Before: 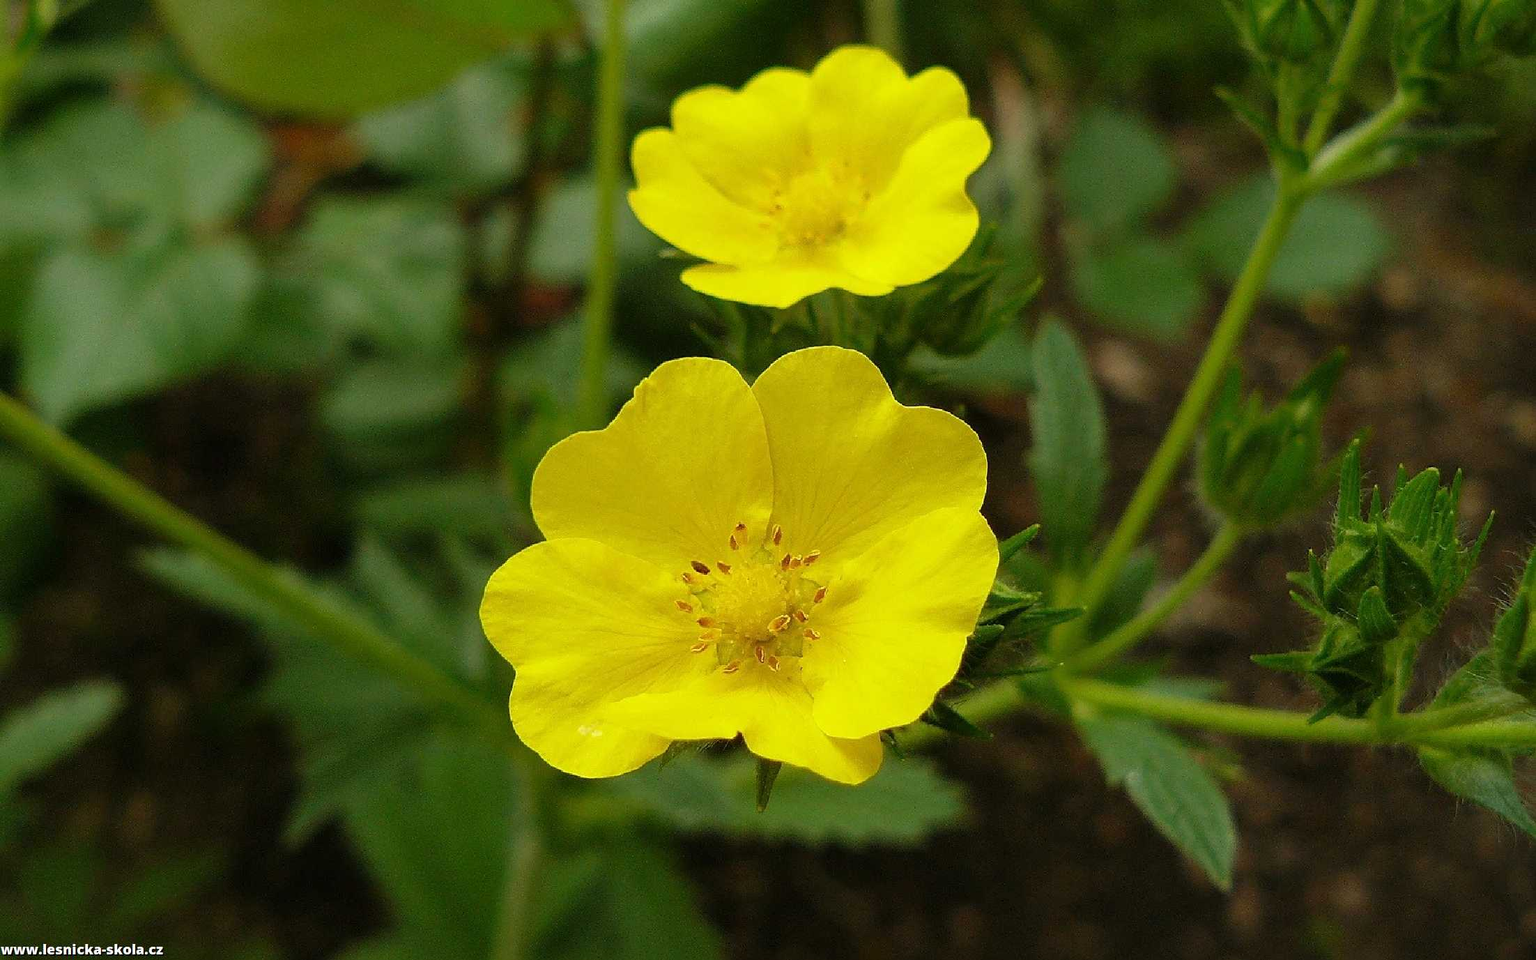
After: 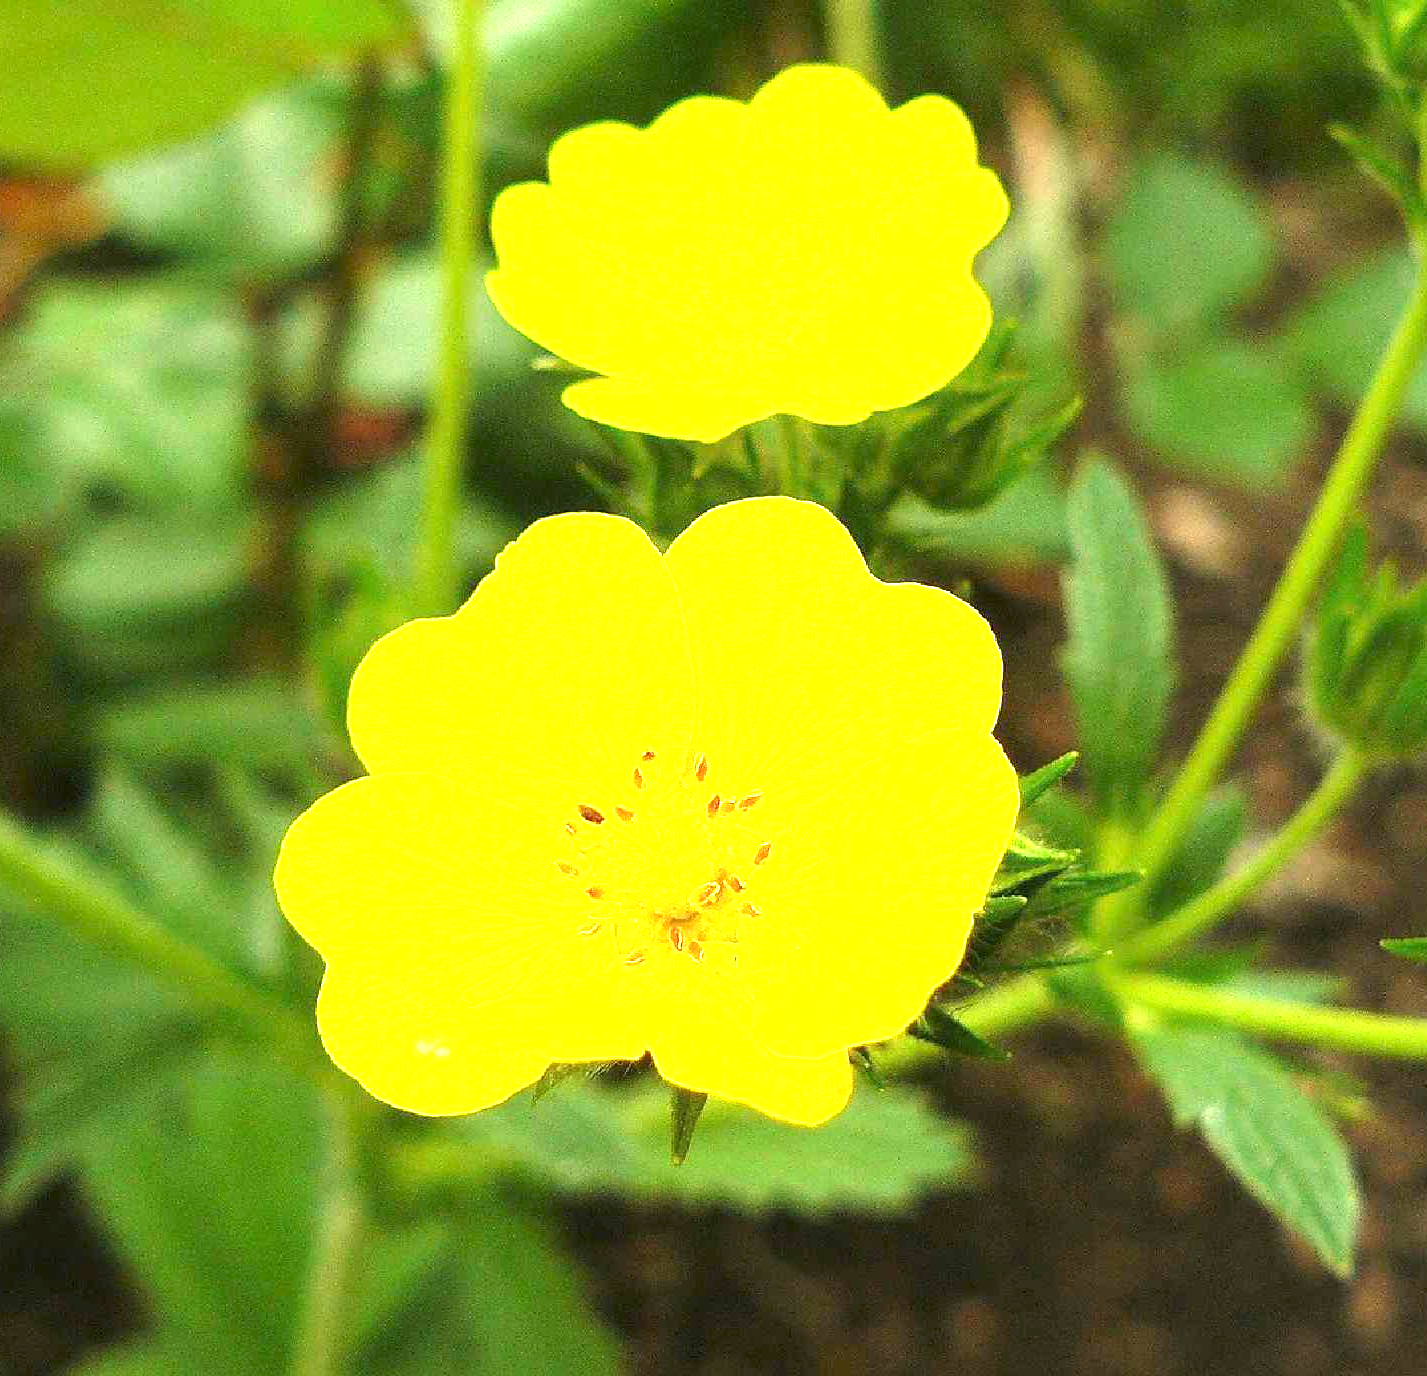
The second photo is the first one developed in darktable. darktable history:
exposure: exposure 1.995 EV, compensate highlight preservation false
crop and rotate: left 18.827%, right 16.387%
